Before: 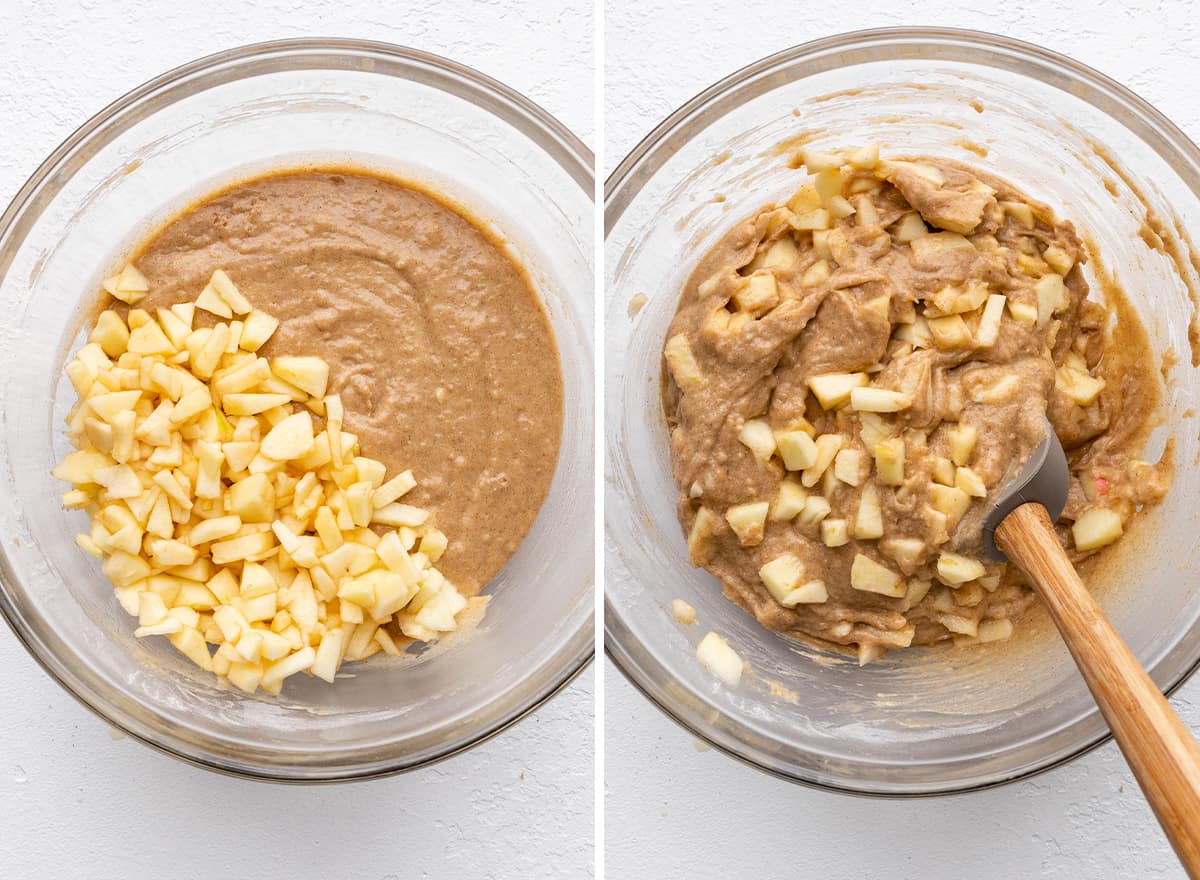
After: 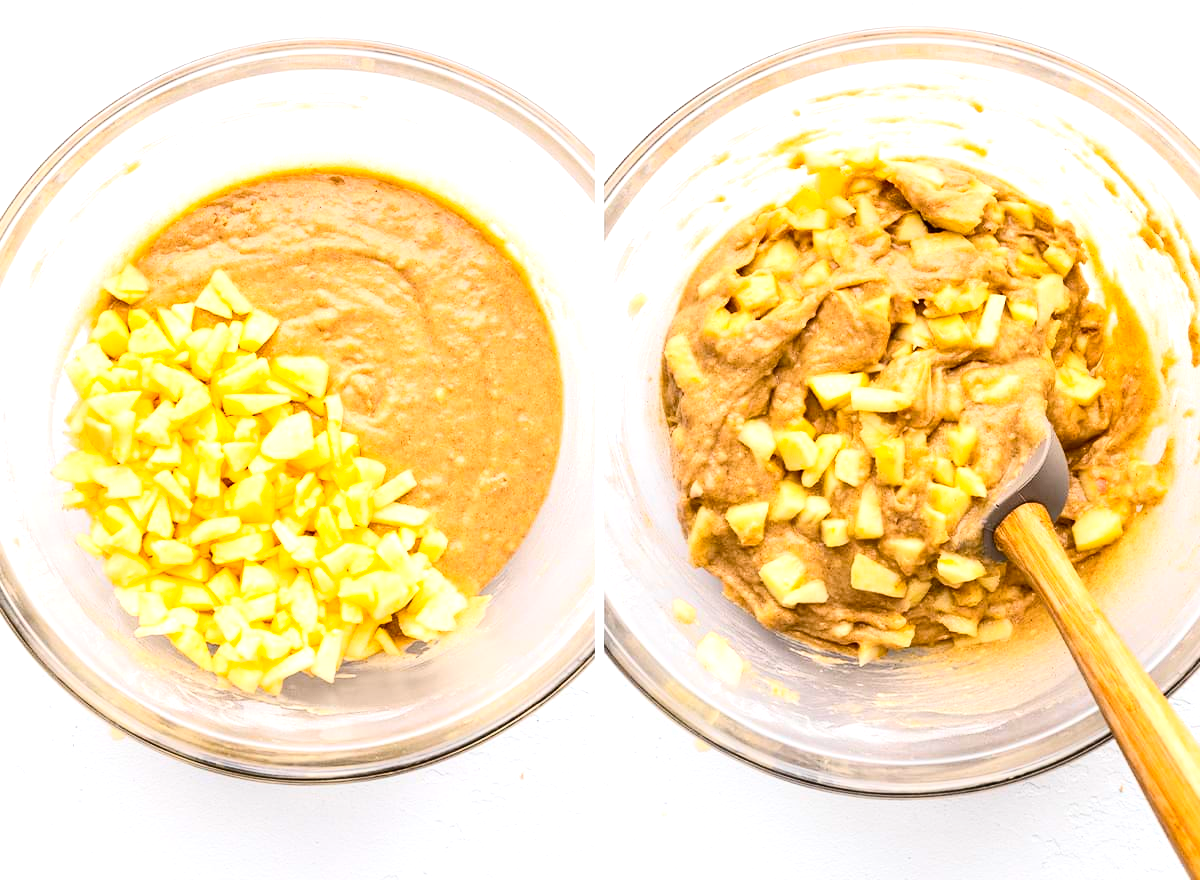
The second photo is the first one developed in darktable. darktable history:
color balance rgb: perceptual saturation grading › global saturation 30%, global vibrance 20%
exposure: black level correction 0, exposure 0.68 EV, compensate exposure bias true, compensate highlight preservation false
contrast brightness saturation: contrast 0.24, brightness 0.09
